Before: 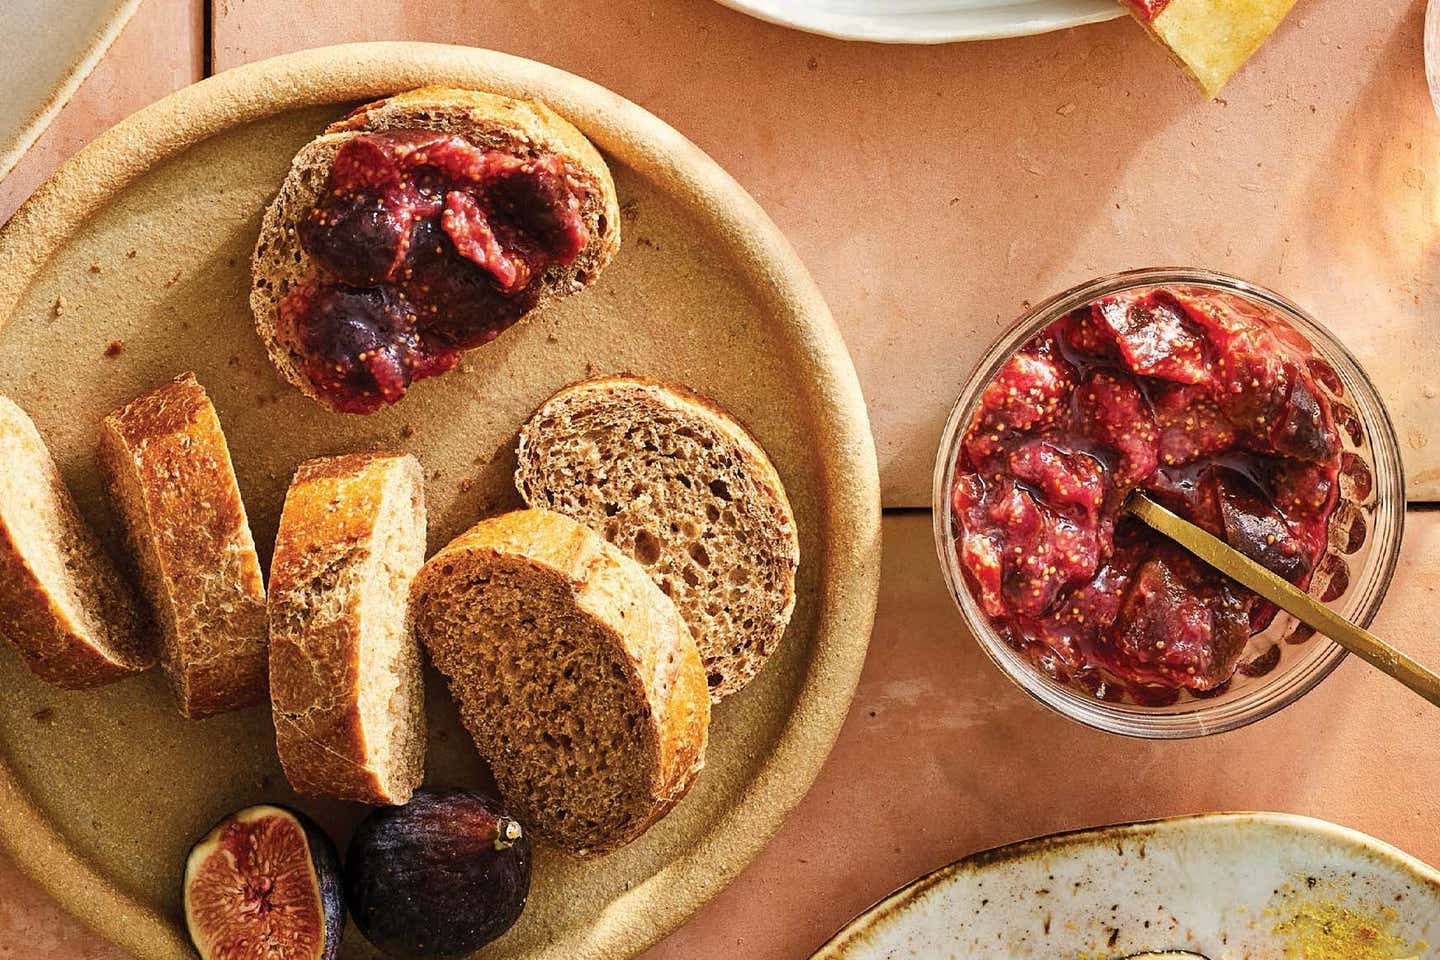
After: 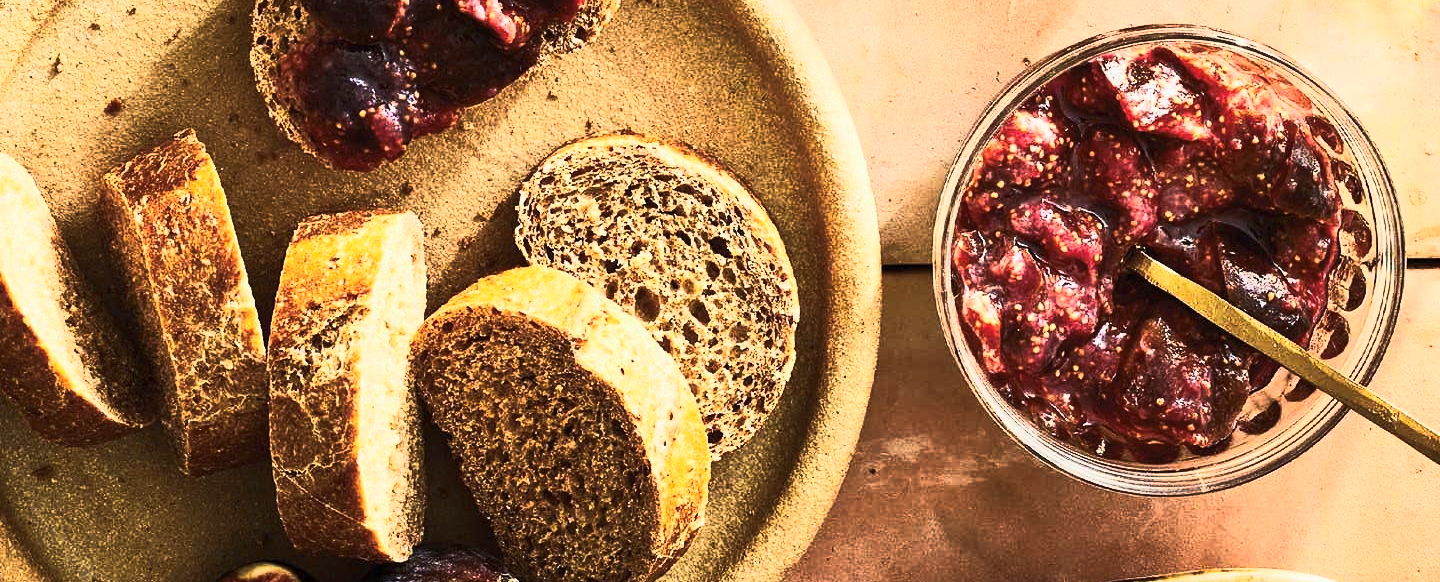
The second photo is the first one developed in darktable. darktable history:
crop and rotate: top 25.357%, bottom 13.942%
white balance: red 0.978, blue 0.999
tone curve: curves: ch0 [(0, 0) (0.427, 0.375) (0.616, 0.801) (1, 1)], color space Lab, linked channels, preserve colors none
